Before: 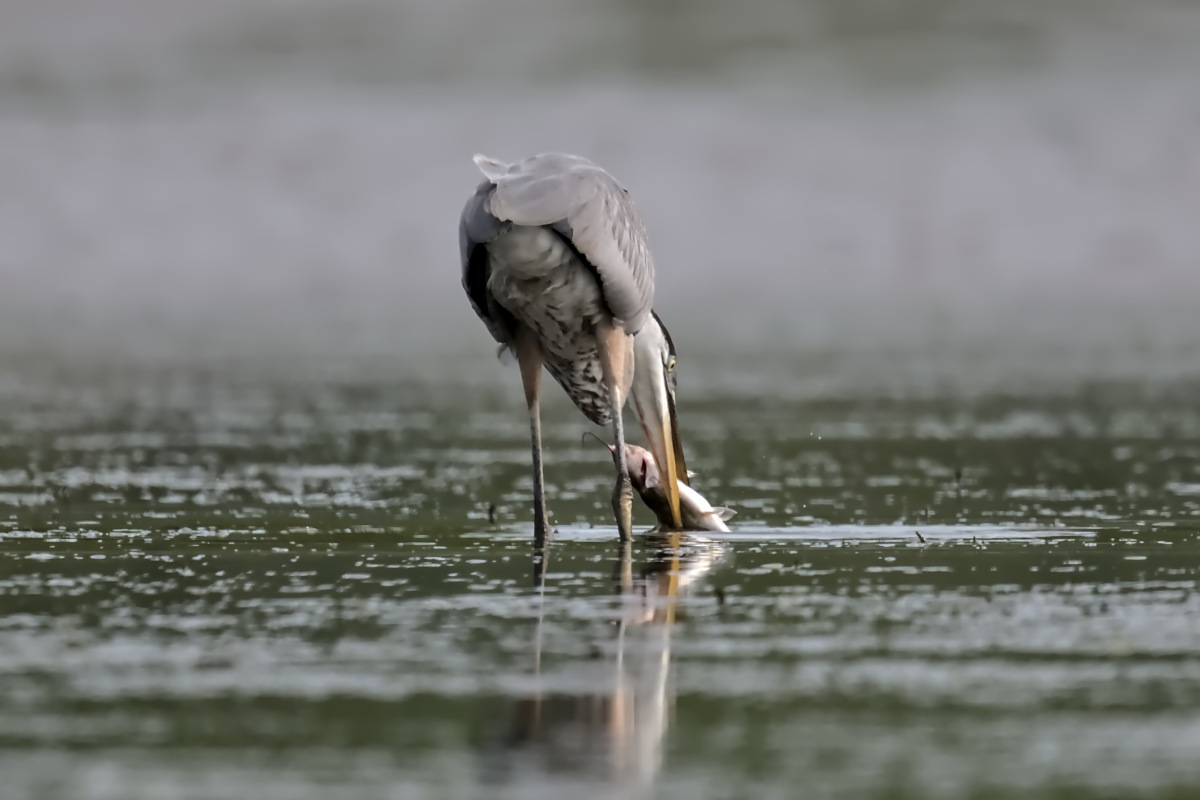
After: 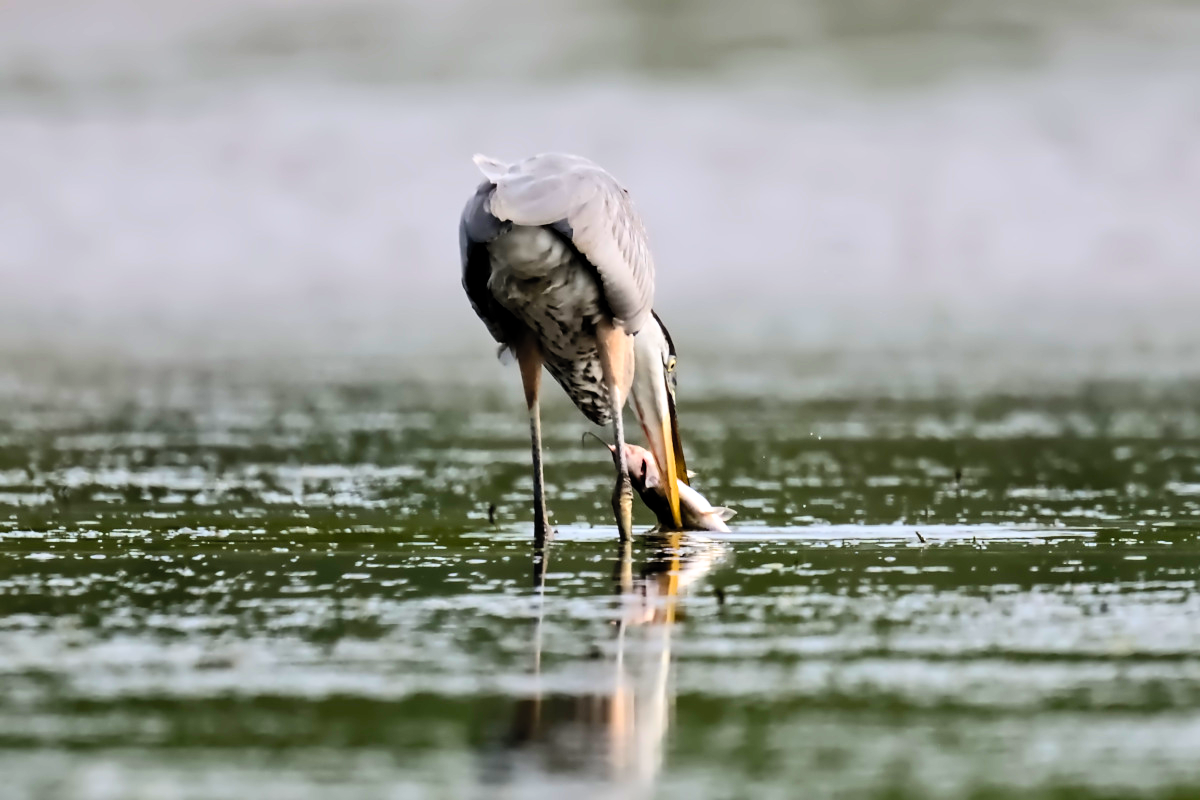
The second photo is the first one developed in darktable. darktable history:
filmic rgb: black relative exposure -8.7 EV, white relative exposure 2.7 EV, threshold 3 EV, target black luminance 0%, hardness 6.25, latitude 76.53%, contrast 1.326, shadows ↔ highlights balance -0.349%, preserve chrominance no, color science v4 (2020), enable highlight reconstruction true
contrast brightness saturation: contrast 0.24, brightness 0.26, saturation 0.39
